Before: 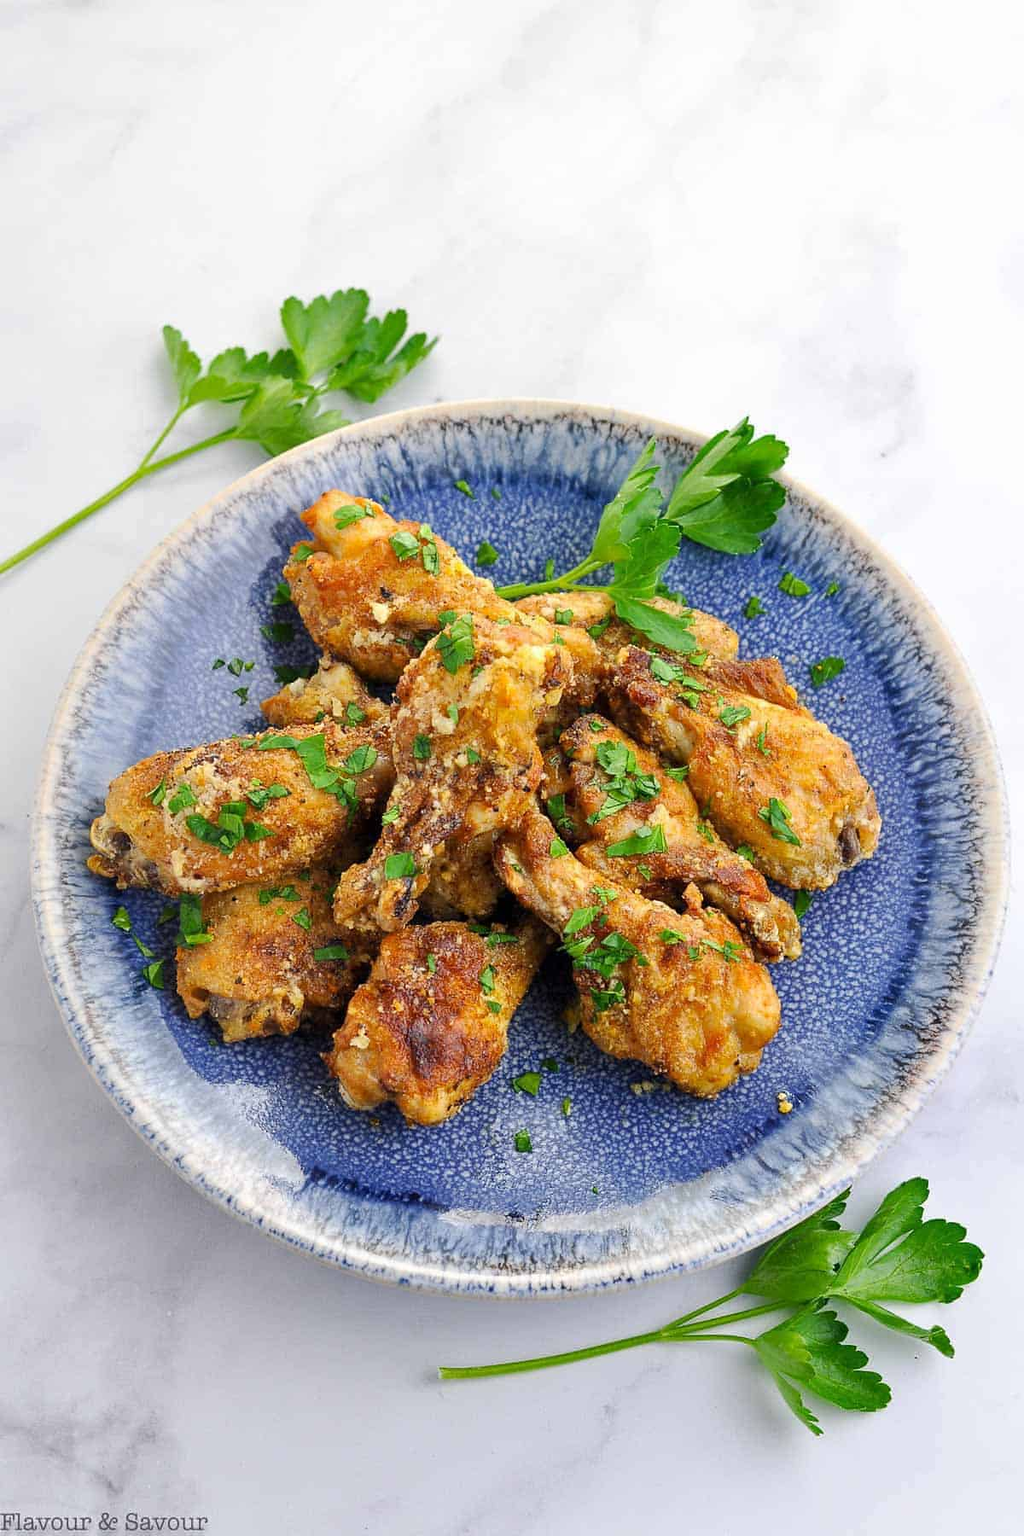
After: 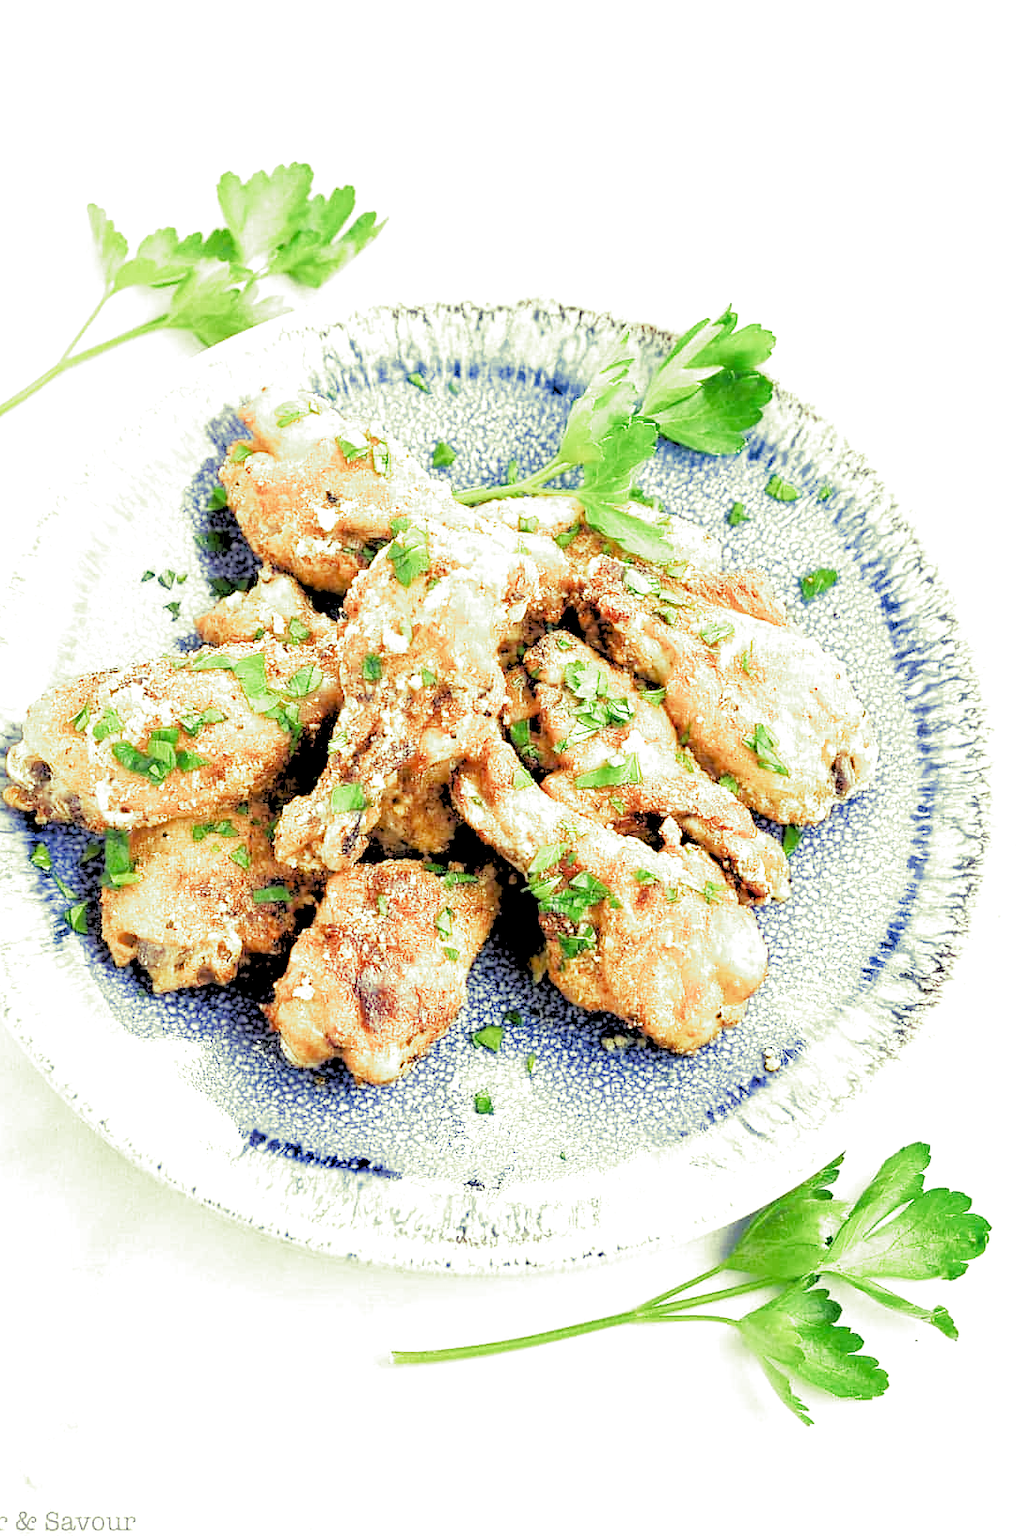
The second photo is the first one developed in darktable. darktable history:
split-toning: shadows › hue 290.82°, shadows › saturation 0.34, highlights › saturation 0.38, balance 0, compress 50%
exposure: black level correction 0, exposure 1.2 EV, compensate exposure bias true, compensate highlight preservation false
rgb levels: levels [[0.027, 0.429, 0.996], [0, 0.5, 1], [0, 0.5, 1]]
crop and rotate: left 8.262%, top 9.226%
